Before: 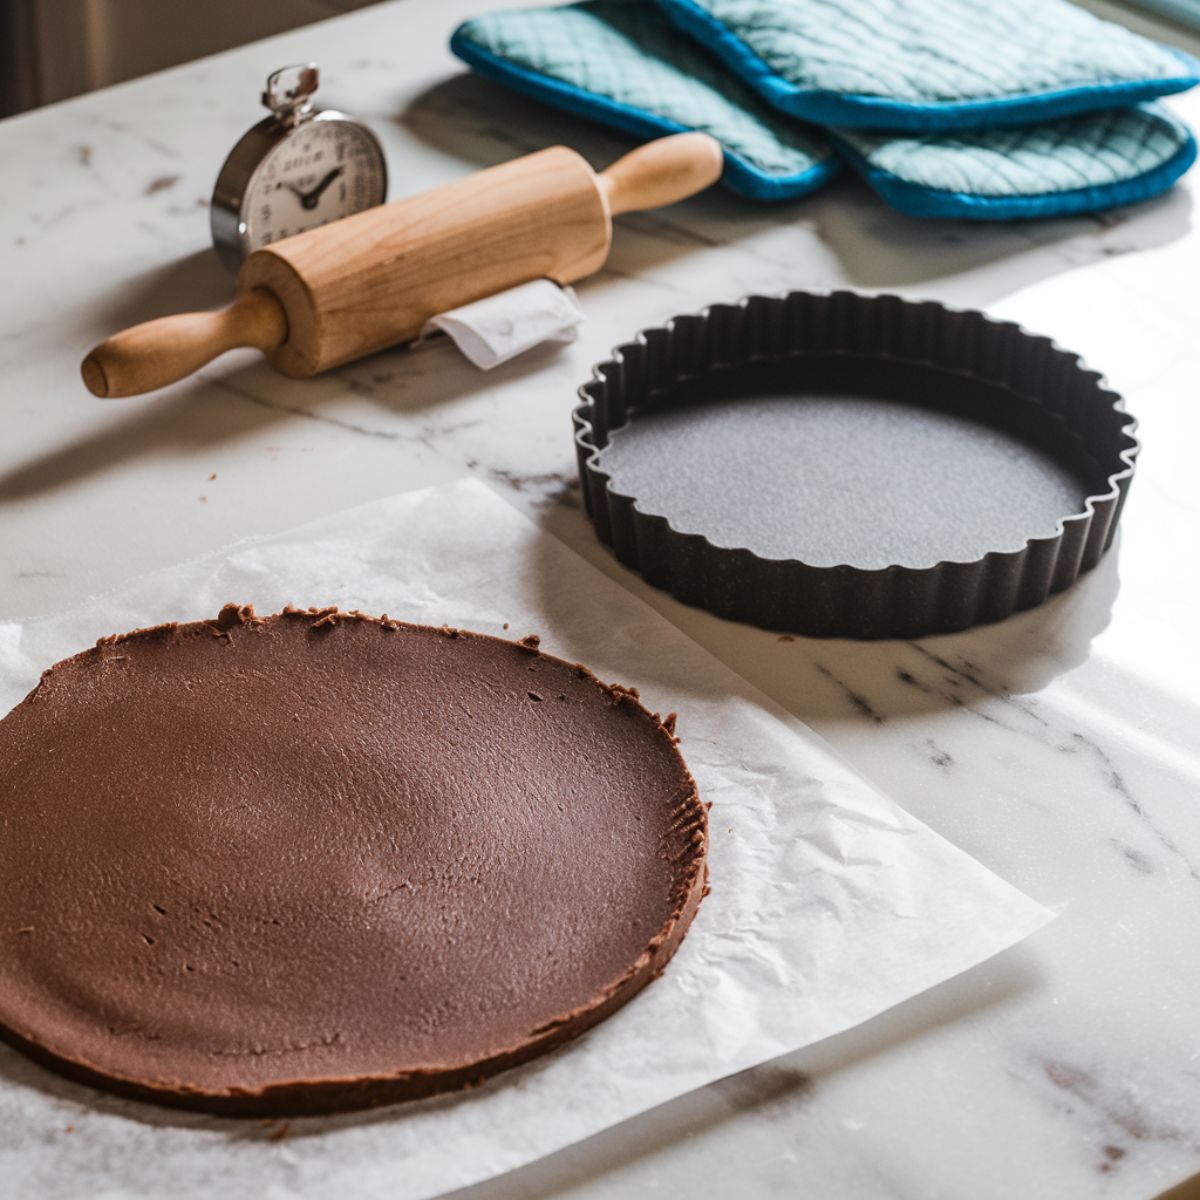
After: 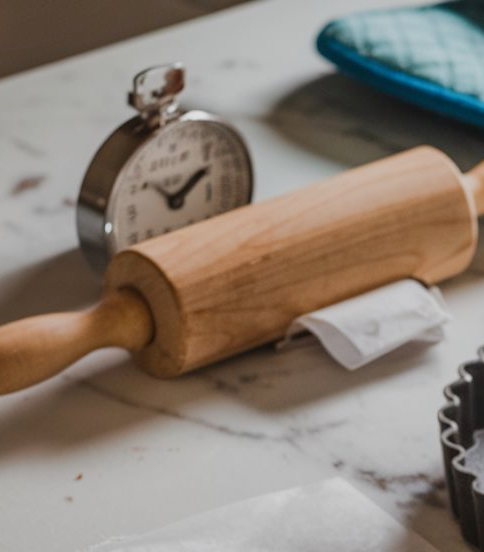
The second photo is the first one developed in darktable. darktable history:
crop and rotate: left 11.17%, top 0.083%, right 48.453%, bottom 53.905%
tone equalizer: -8 EV 0.29 EV, -7 EV 0.446 EV, -6 EV 0.392 EV, -5 EV 0.215 EV, -3 EV -0.283 EV, -2 EV -0.394 EV, -1 EV -0.419 EV, +0 EV -0.274 EV, edges refinement/feathering 500, mask exposure compensation -1.57 EV, preserve details guided filter
